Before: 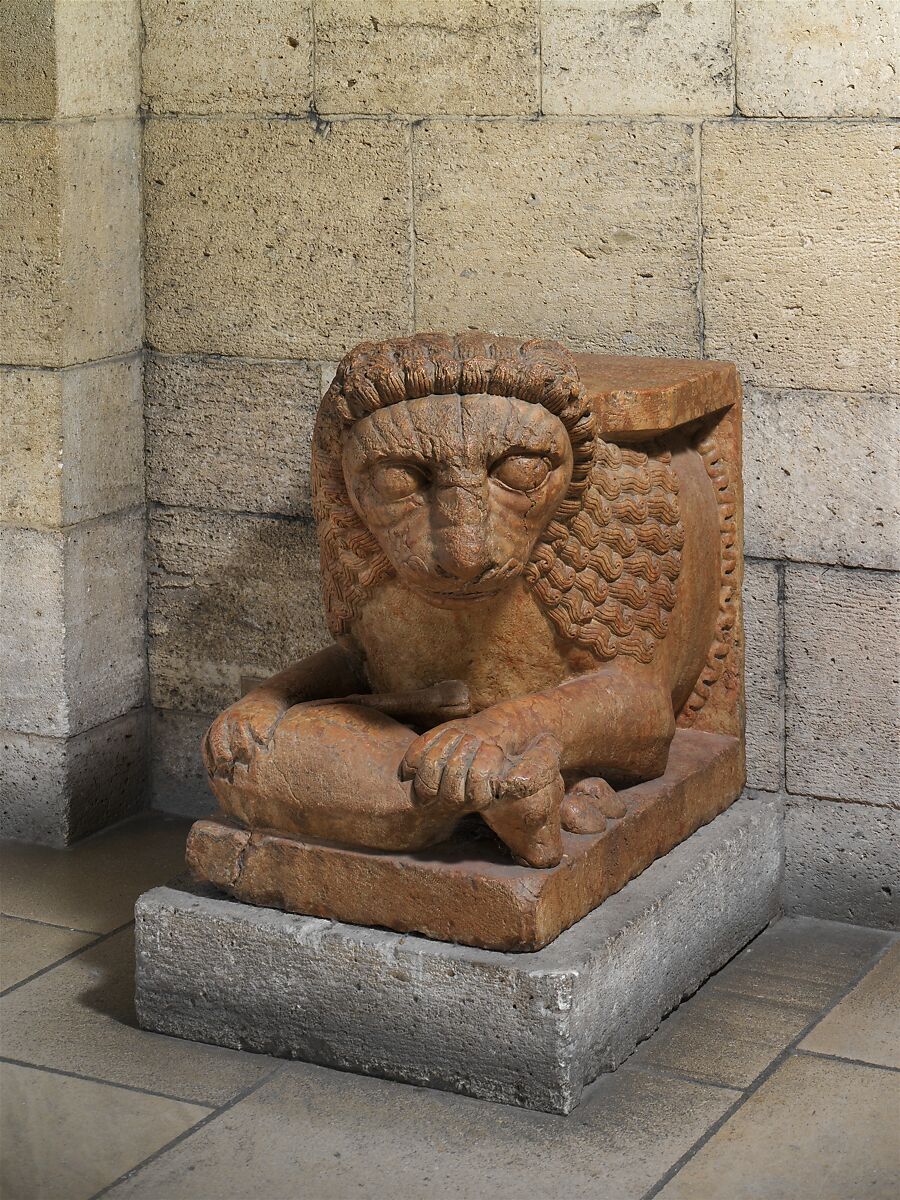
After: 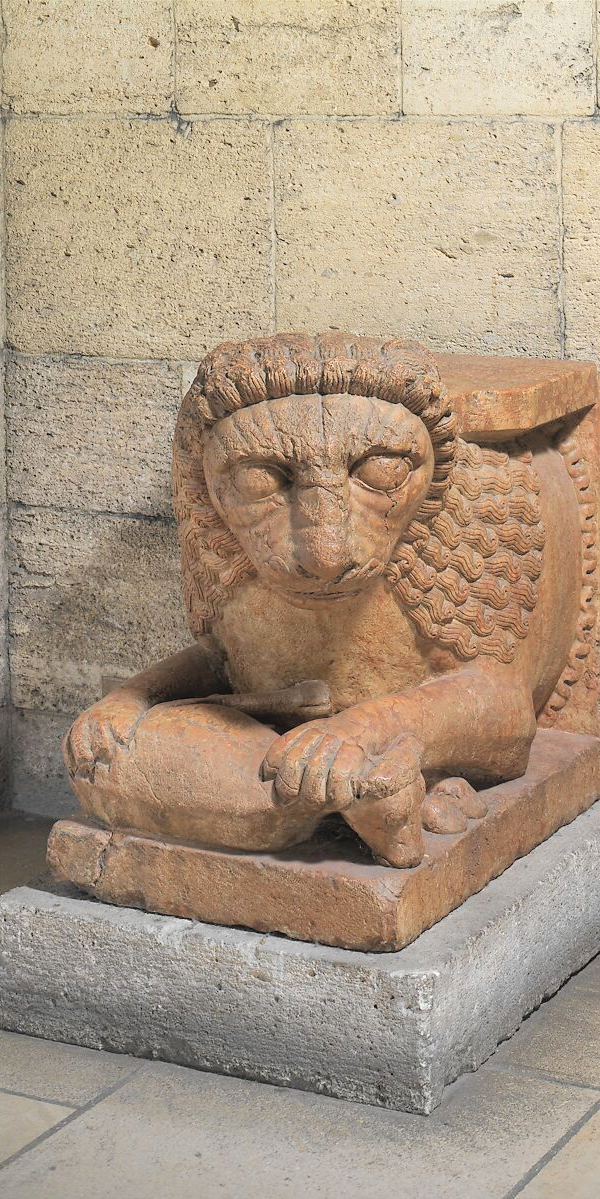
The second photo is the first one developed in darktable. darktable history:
crop and rotate: left 15.546%, right 17.787%
global tonemap: drago (0.7, 100)
contrast equalizer: y [[0.5, 0.5, 0.472, 0.5, 0.5, 0.5], [0.5 ×6], [0.5 ×6], [0 ×6], [0 ×6]]
